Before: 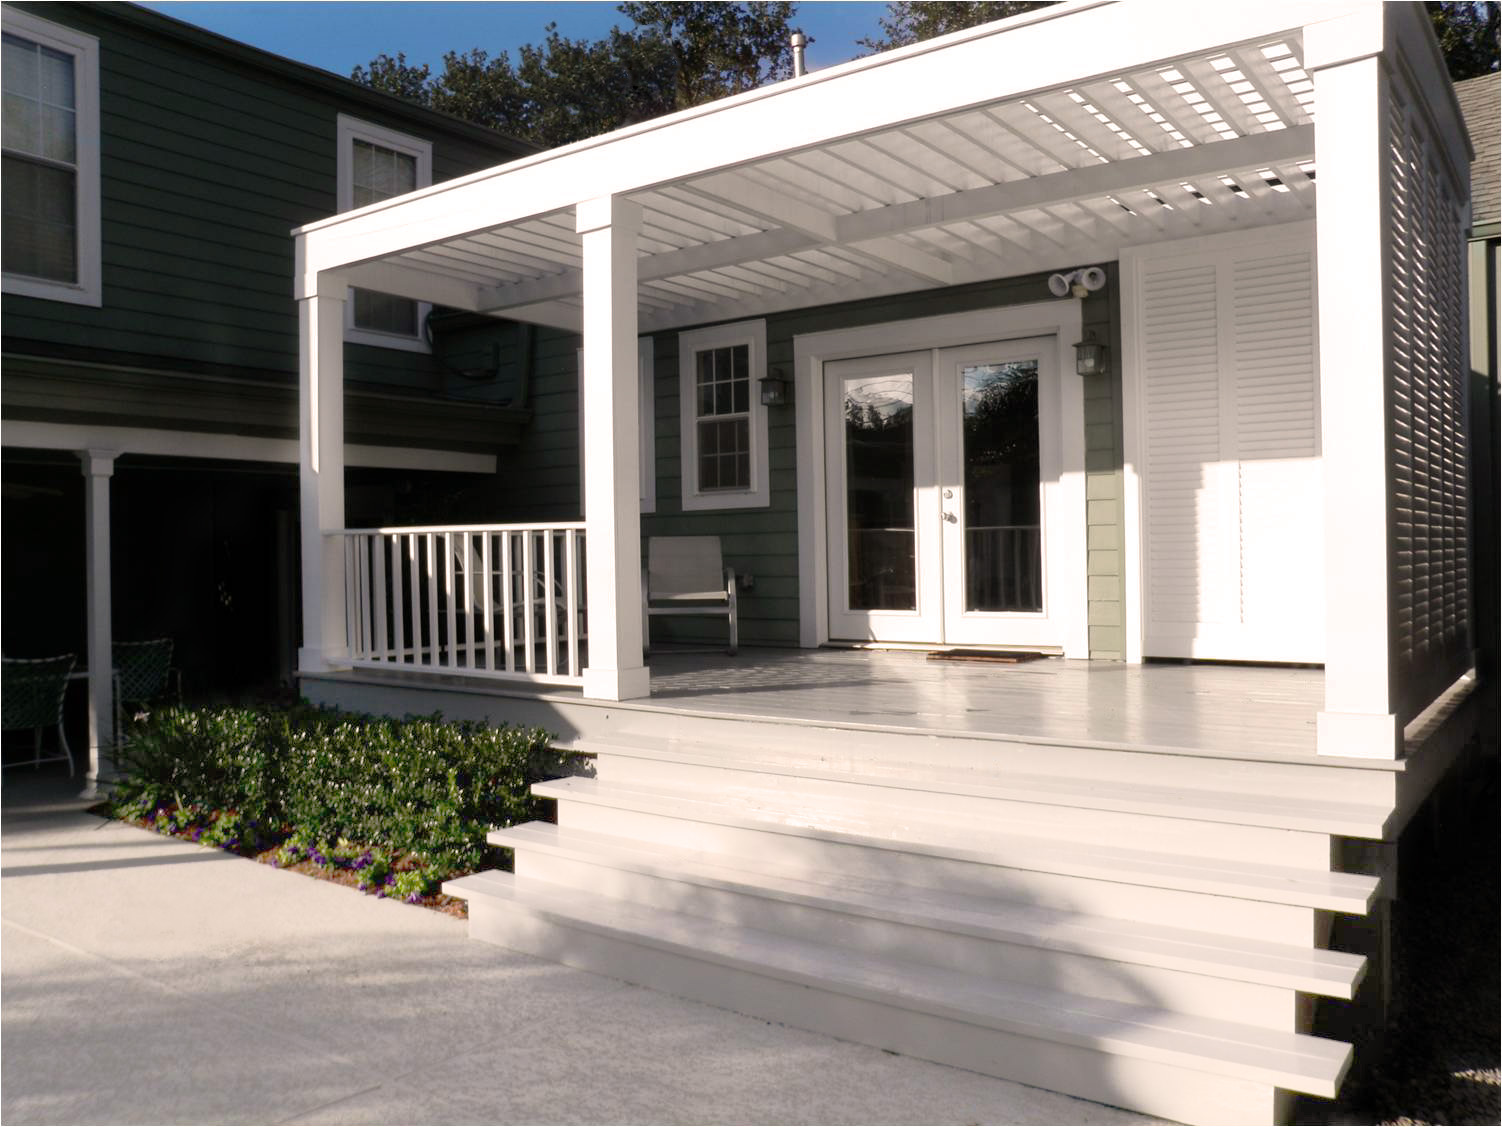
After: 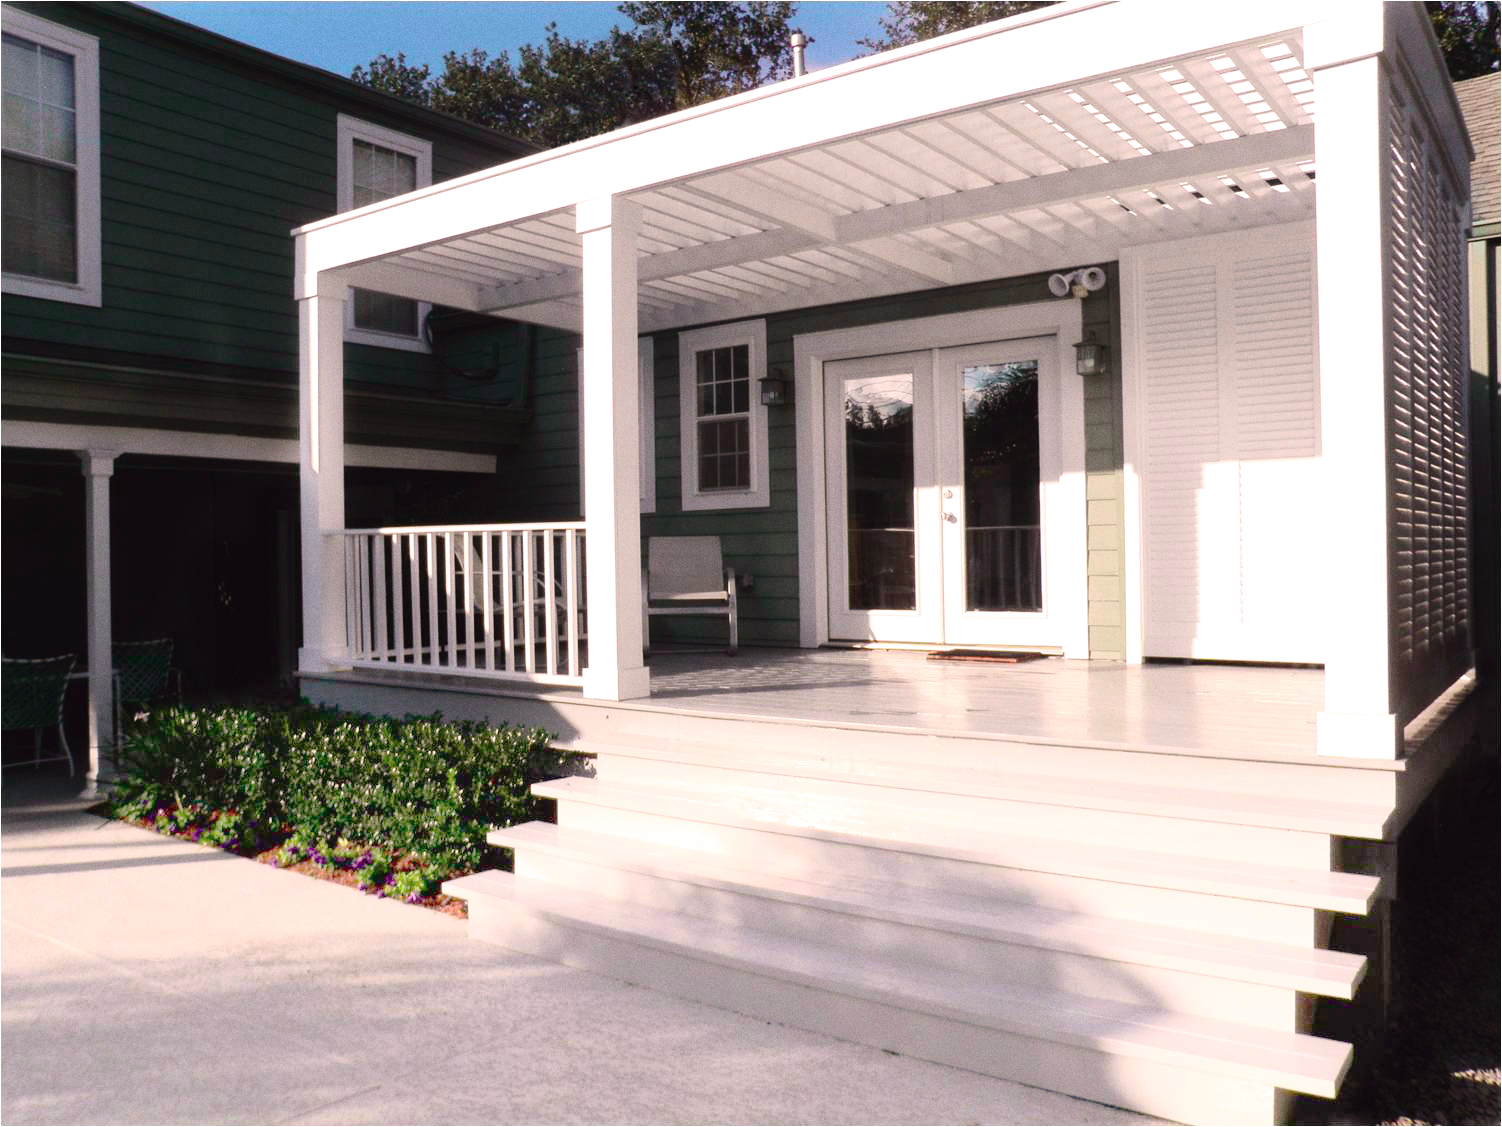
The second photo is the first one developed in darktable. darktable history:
grain: coarseness 7.08 ISO, strength 21.67%, mid-tones bias 59.58%
exposure: exposure 0.426 EV, compensate highlight preservation false
tone curve: curves: ch0 [(0, 0.025) (0.15, 0.143) (0.452, 0.486) (0.751, 0.788) (1, 0.961)]; ch1 [(0, 0) (0.43, 0.408) (0.476, 0.469) (0.497, 0.507) (0.546, 0.571) (0.566, 0.607) (0.62, 0.657) (1, 1)]; ch2 [(0, 0) (0.386, 0.397) (0.505, 0.498) (0.547, 0.546) (0.579, 0.58) (1, 1)], color space Lab, independent channels, preserve colors none
